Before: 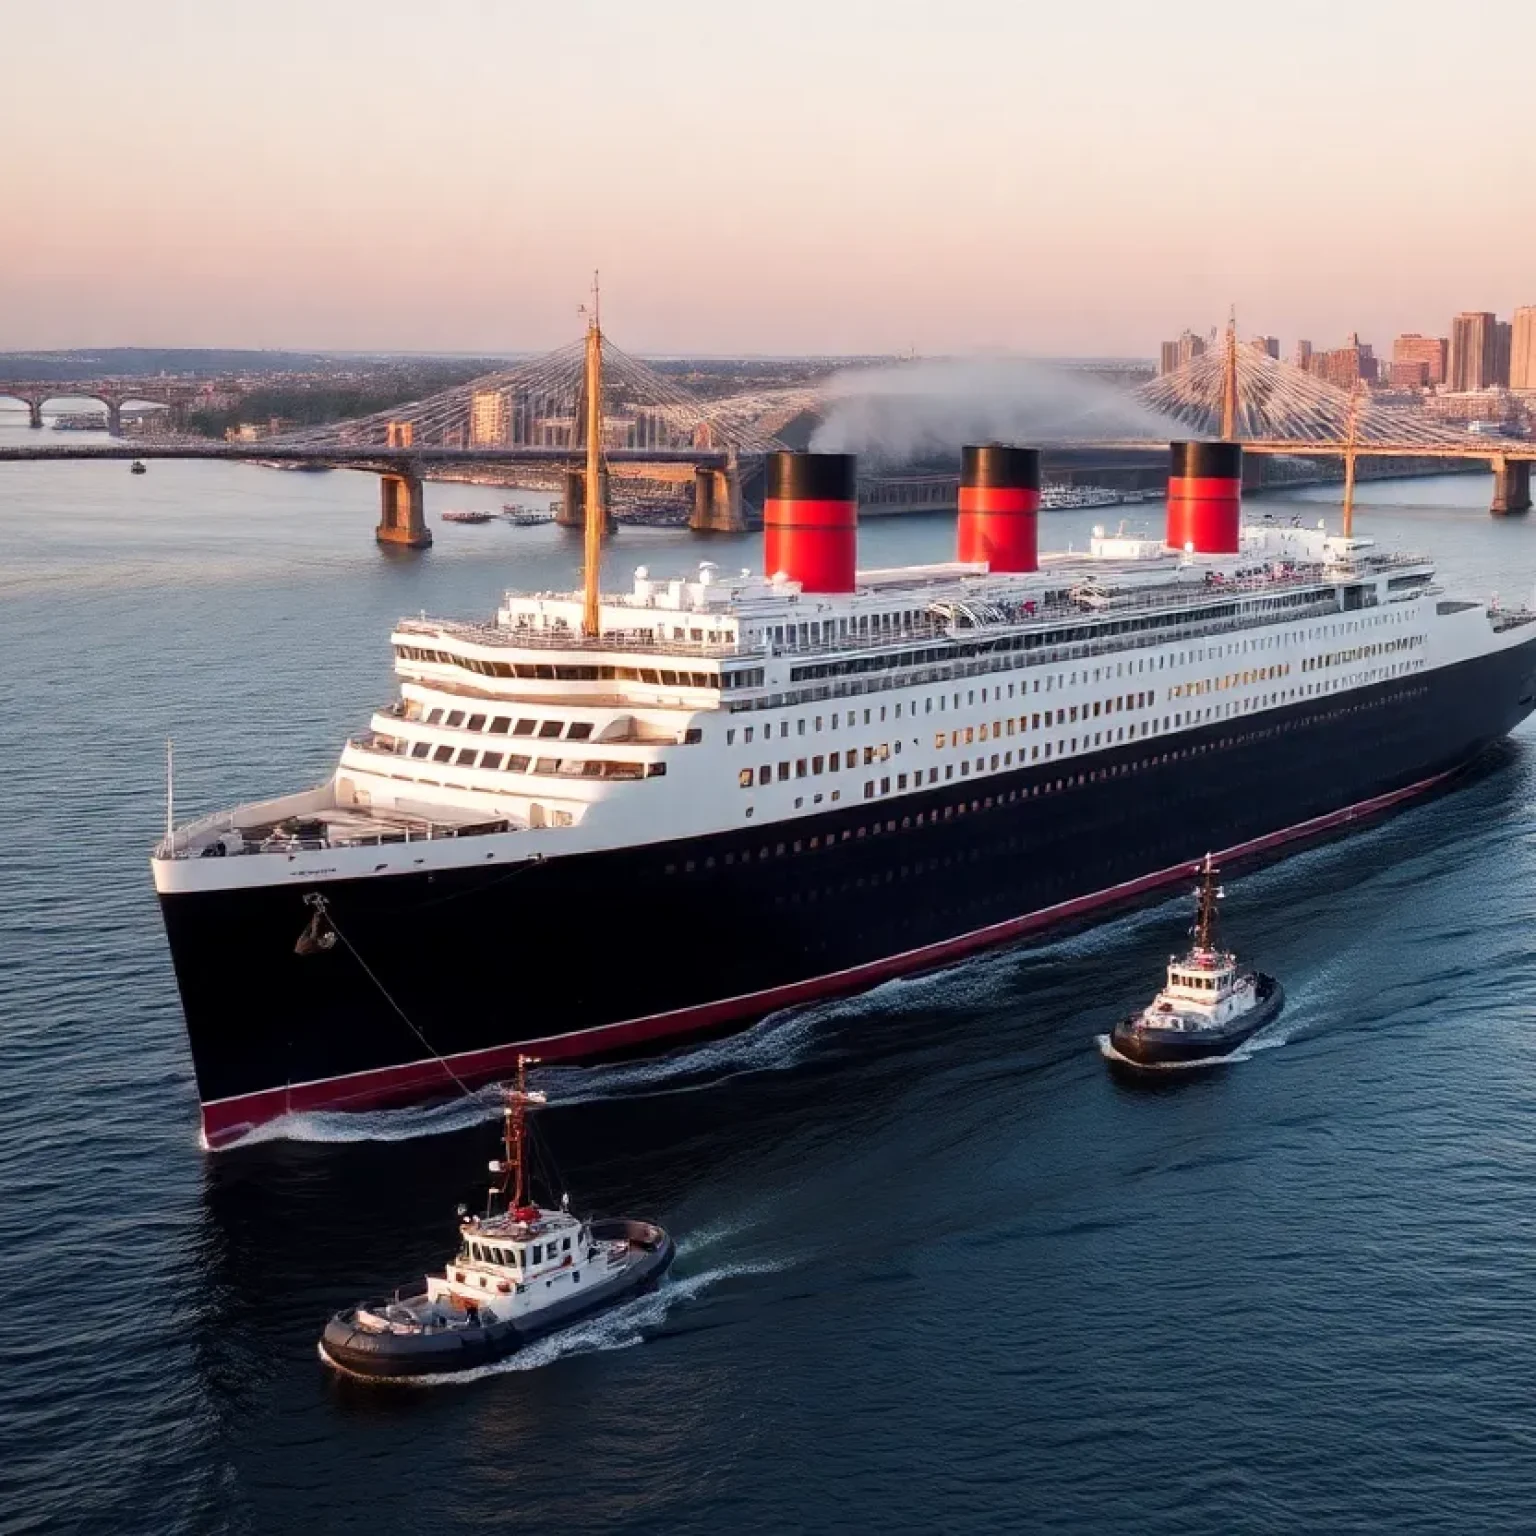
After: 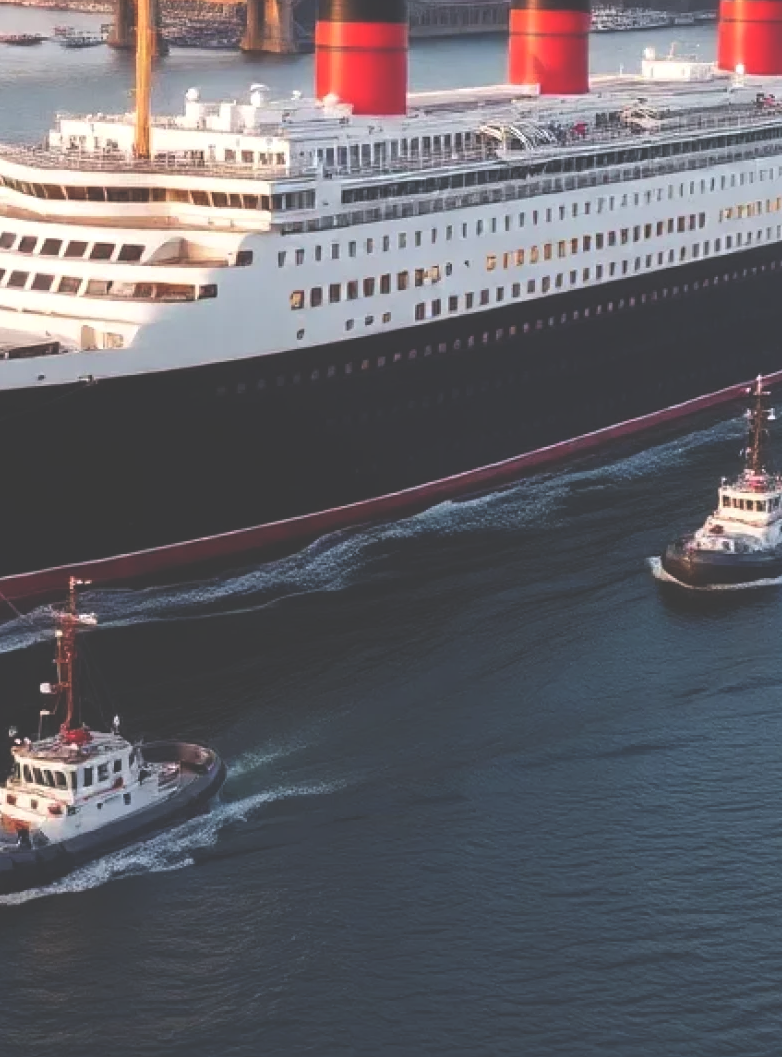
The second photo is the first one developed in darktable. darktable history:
exposure: black level correction -0.041, exposure 0.064 EV, compensate highlight preservation false
crop and rotate: left 29.237%, top 31.152%, right 19.807%
